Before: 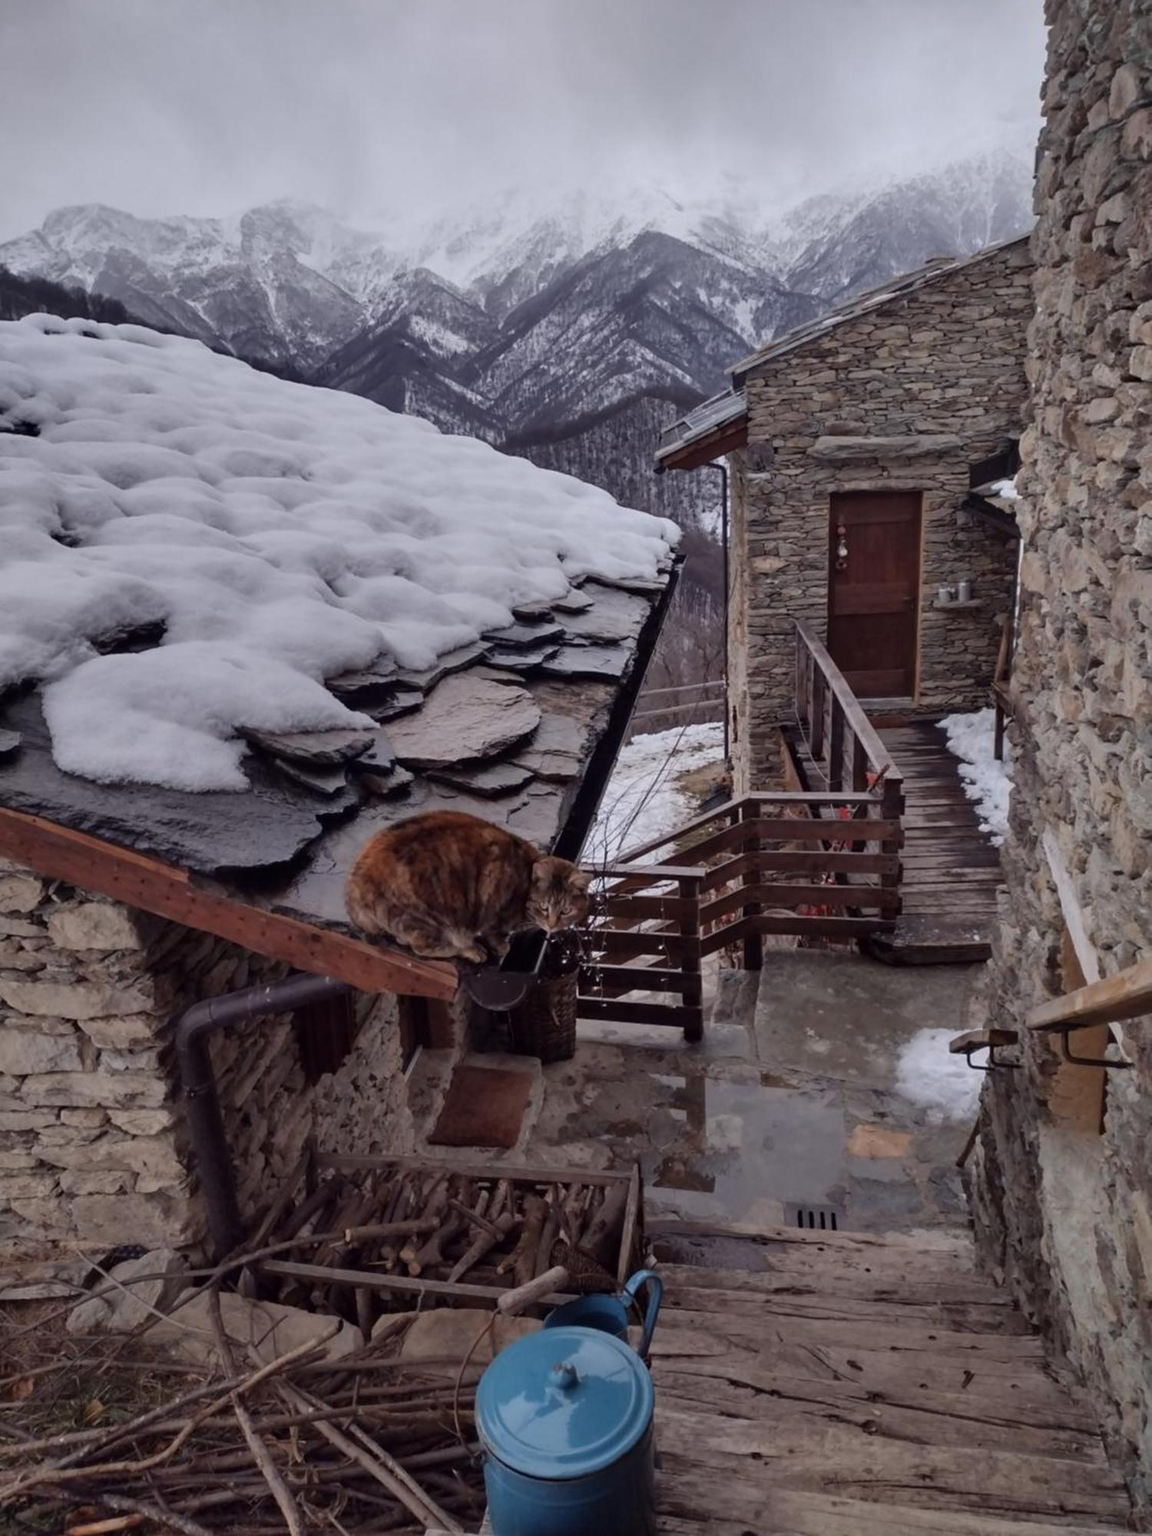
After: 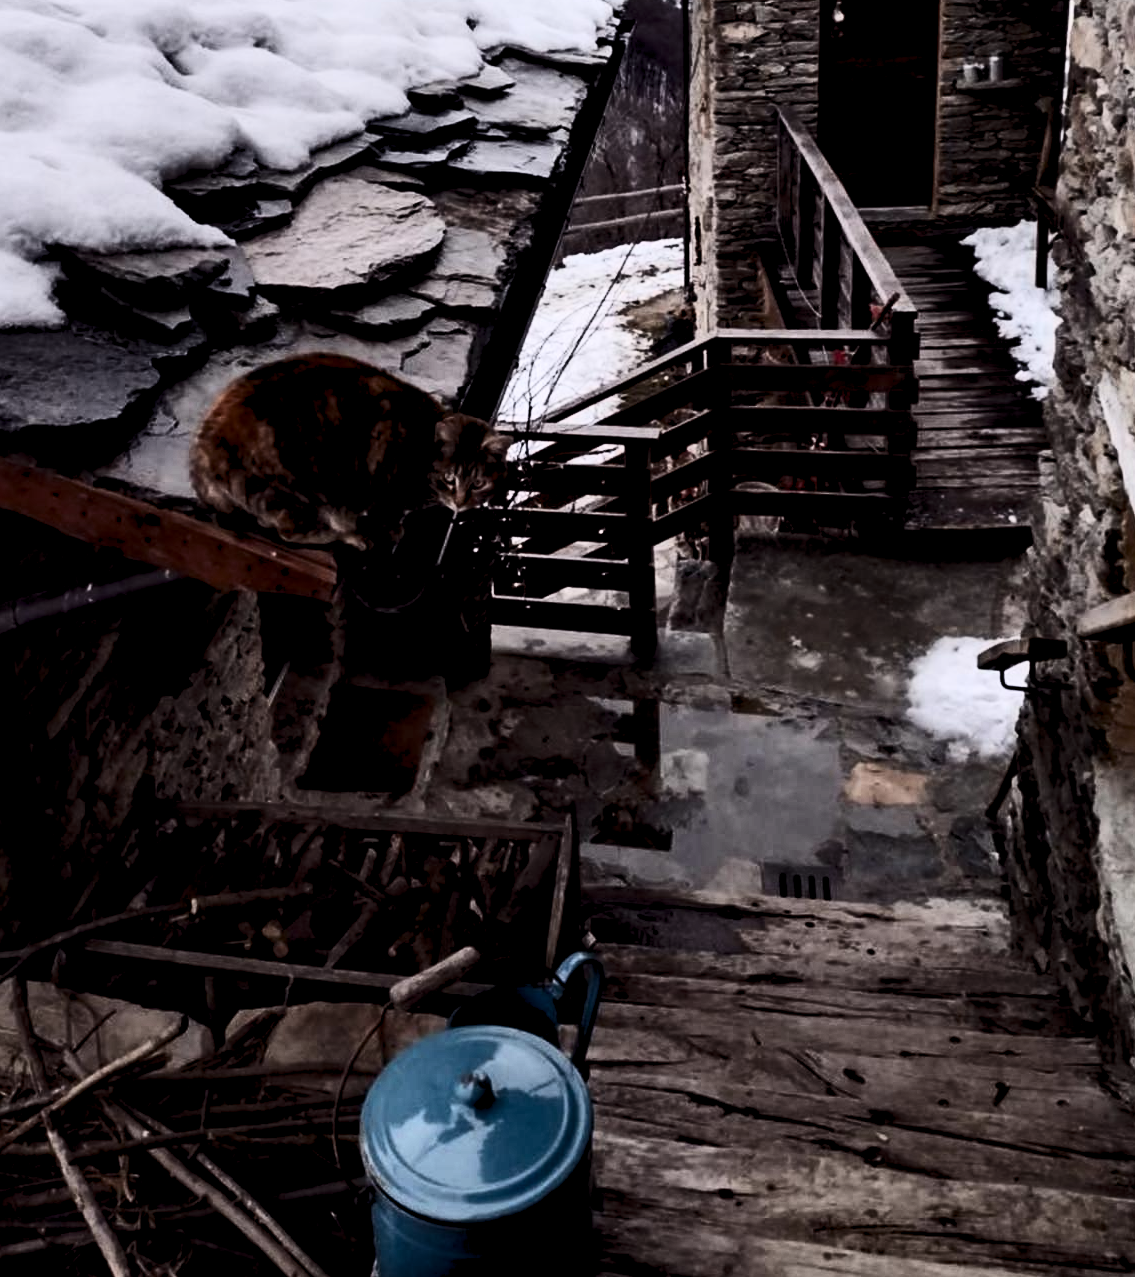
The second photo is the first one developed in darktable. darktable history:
contrast brightness saturation: contrast 0.5, saturation -0.1
rgb levels: levels [[0.029, 0.461, 0.922], [0, 0.5, 1], [0, 0.5, 1]]
crop and rotate: left 17.299%, top 35.115%, right 7.015%, bottom 1.024%
